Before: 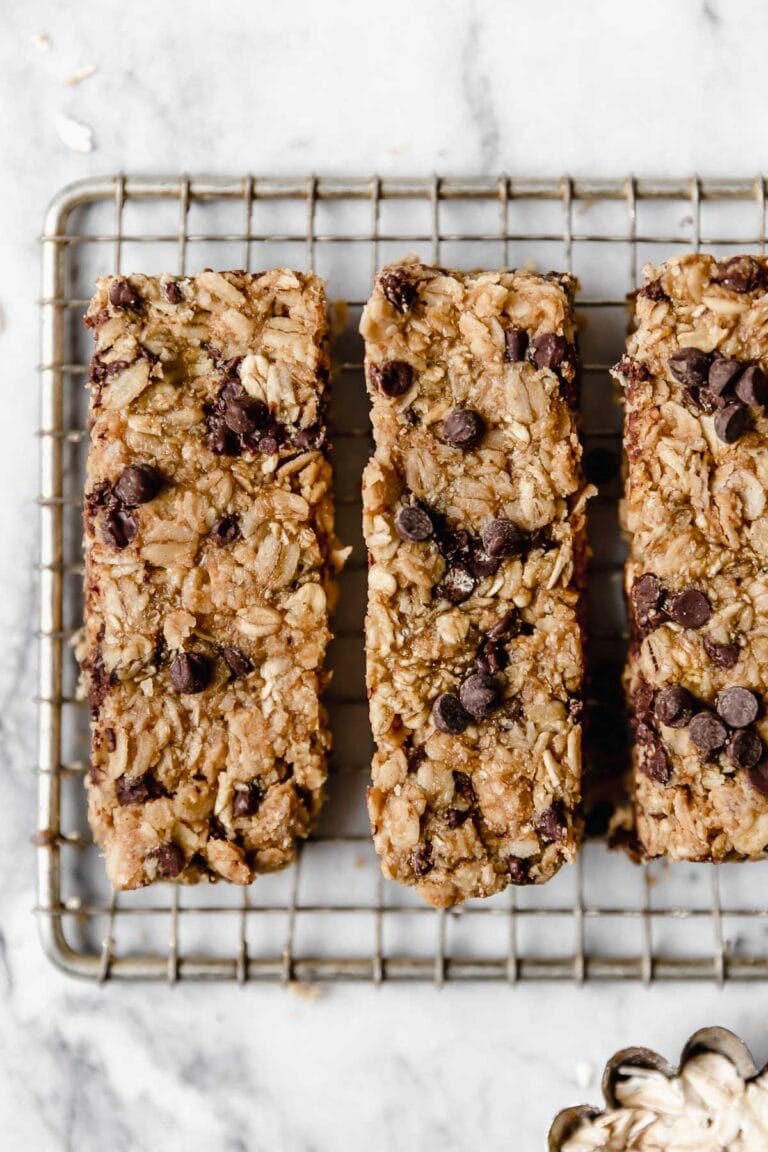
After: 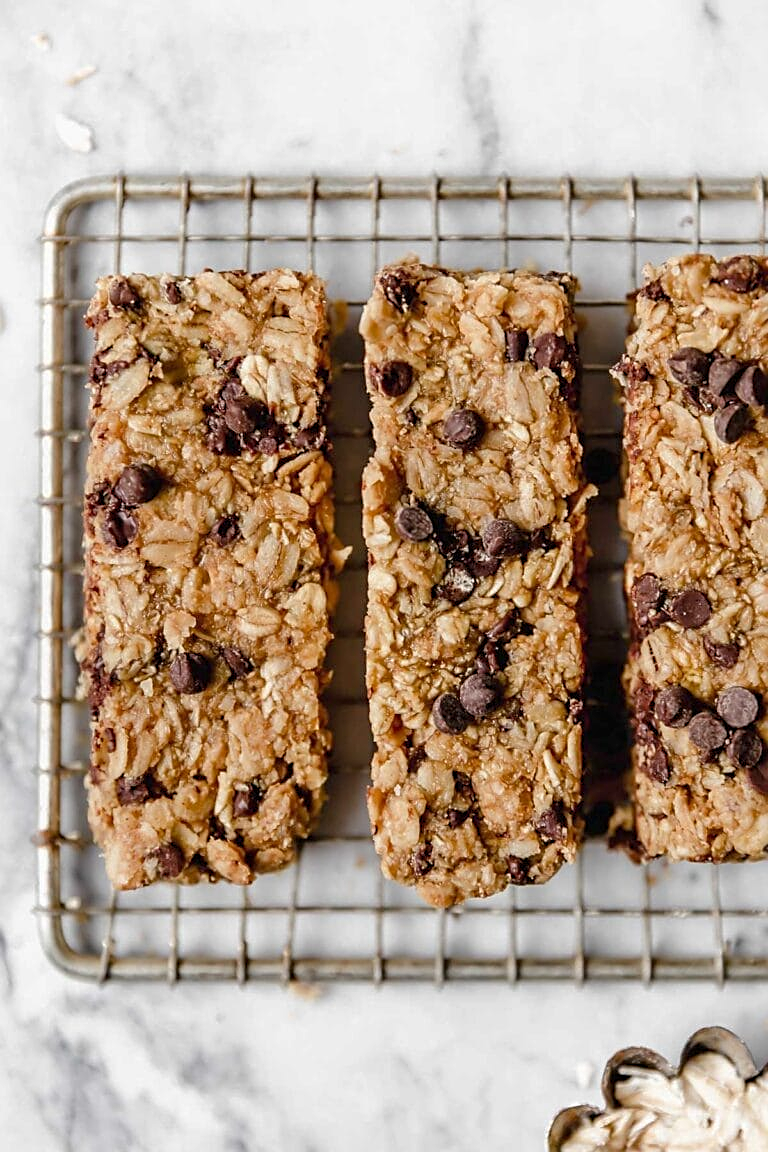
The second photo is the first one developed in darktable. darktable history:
local contrast: mode bilateral grid, contrast 10, coarseness 25, detail 110%, midtone range 0.2
levels: mode automatic, black 0.023%, white 99.97%, levels [0.062, 0.494, 0.925]
tone equalizer: -8 EV 0.25 EV, -7 EV 0.417 EV, -6 EV 0.417 EV, -5 EV 0.25 EV, -3 EV -0.25 EV, -2 EV -0.417 EV, -1 EV -0.417 EV, +0 EV -0.25 EV, edges refinement/feathering 500, mask exposure compensation -1.57 EV, preserve details guided filter
sharpen: on, module defaults
